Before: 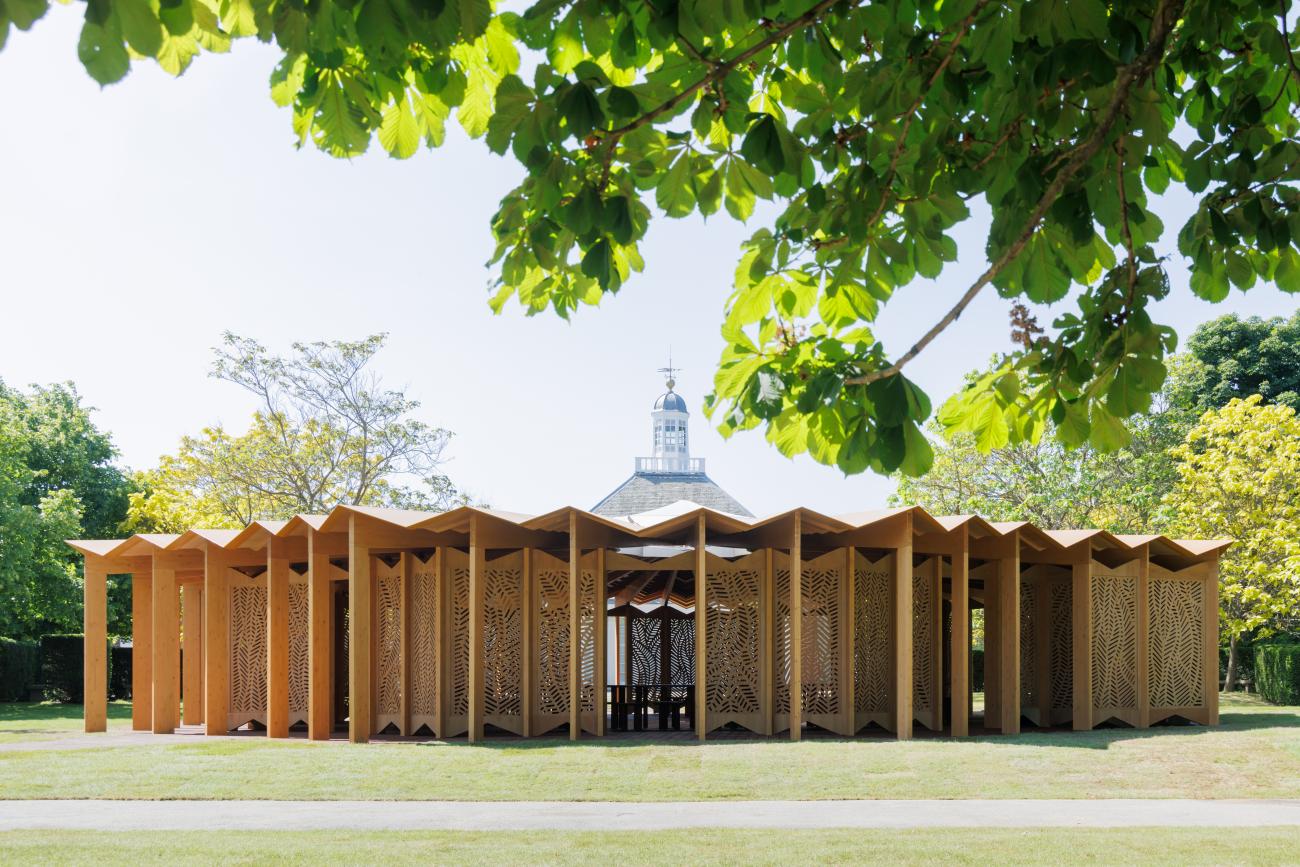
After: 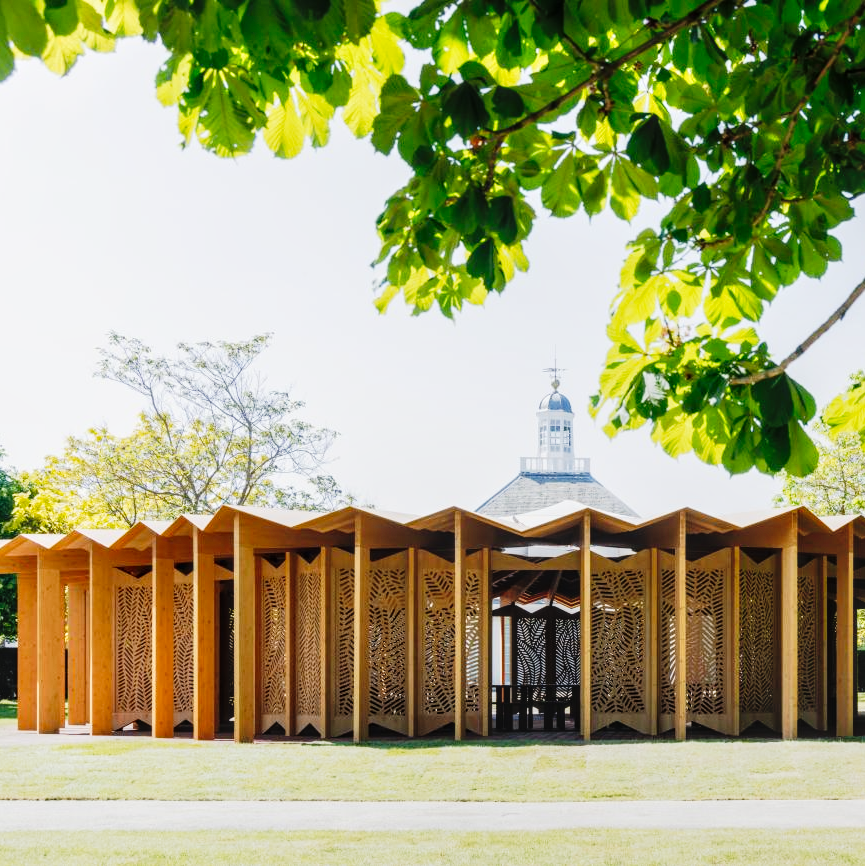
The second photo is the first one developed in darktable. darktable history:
crop and rotate: left 8.907%, right 24.546%
tone equalizer: edges refinement/feathering 500, mask exposure compensation -1.57 EV, preserve details guided filter
local contrast: on, module defaults
tone curve: curves: ch0 [(0, 0.014) (0.17, 0.099) (0.398, 0.423) (0.725, 0.828) (0.872, 0.918) (1, 0.981)]; ch1 [(0, 0) (0.402, 0.36) (0.489, 0.491) (0.5, 0.503) (0.515, 0.52) (0.545, 0.572) (0.615, 0.662) (0.701, 0.725) (1, 1)]; ch2 [(0, 0) (0.42, 0.458) (0.485, 0.499) (0.503, 0.503) (0.531, 0.542) (0.561, 0.594) (0.644, 0.694) (0.717, 0.753) (1, 0.991)], preserve colors none
